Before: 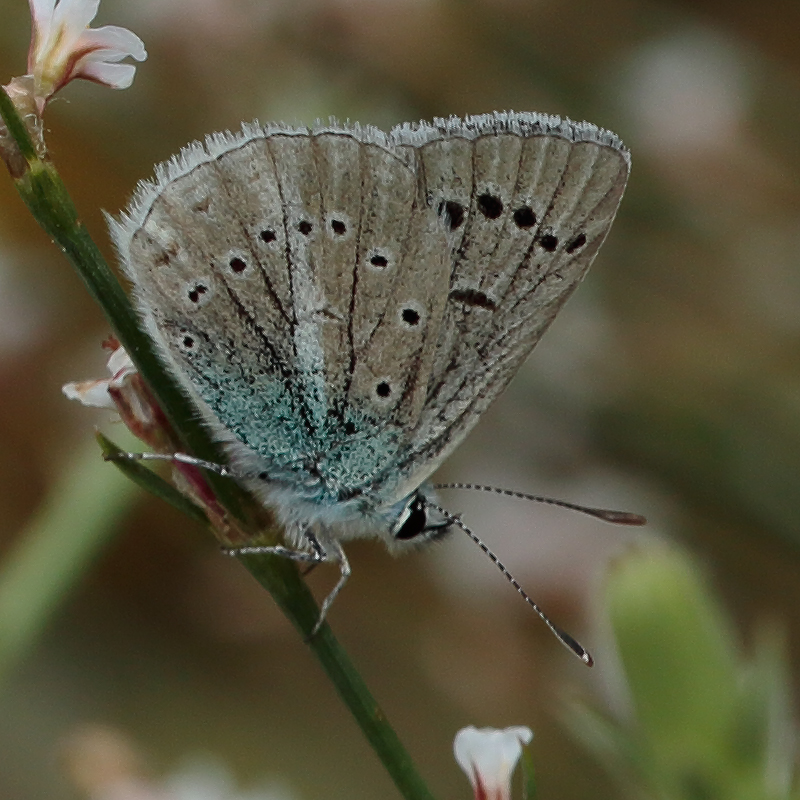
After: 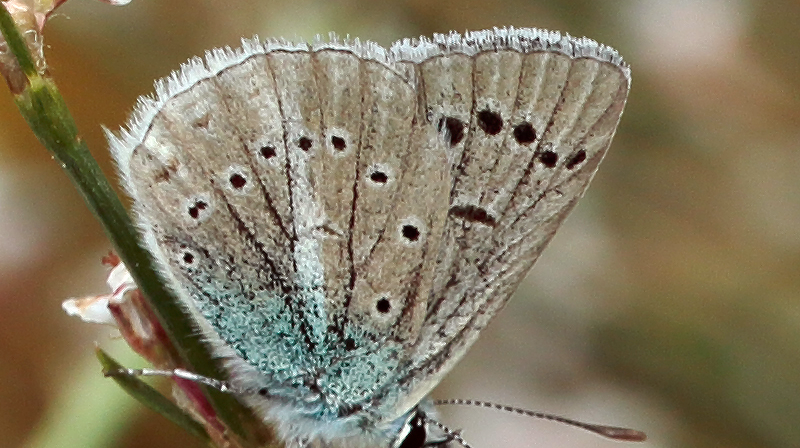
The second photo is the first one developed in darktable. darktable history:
crop and rotate: top 10.605%, bottom 33.274%
color balance: mode lift, gamma, gain (sRGB), lift [1, 1.049, 1, 1]
exposure: black level correction 0.001, exposure 1.05 EV, compensate exposure bias true, compensate highlight preservation false
